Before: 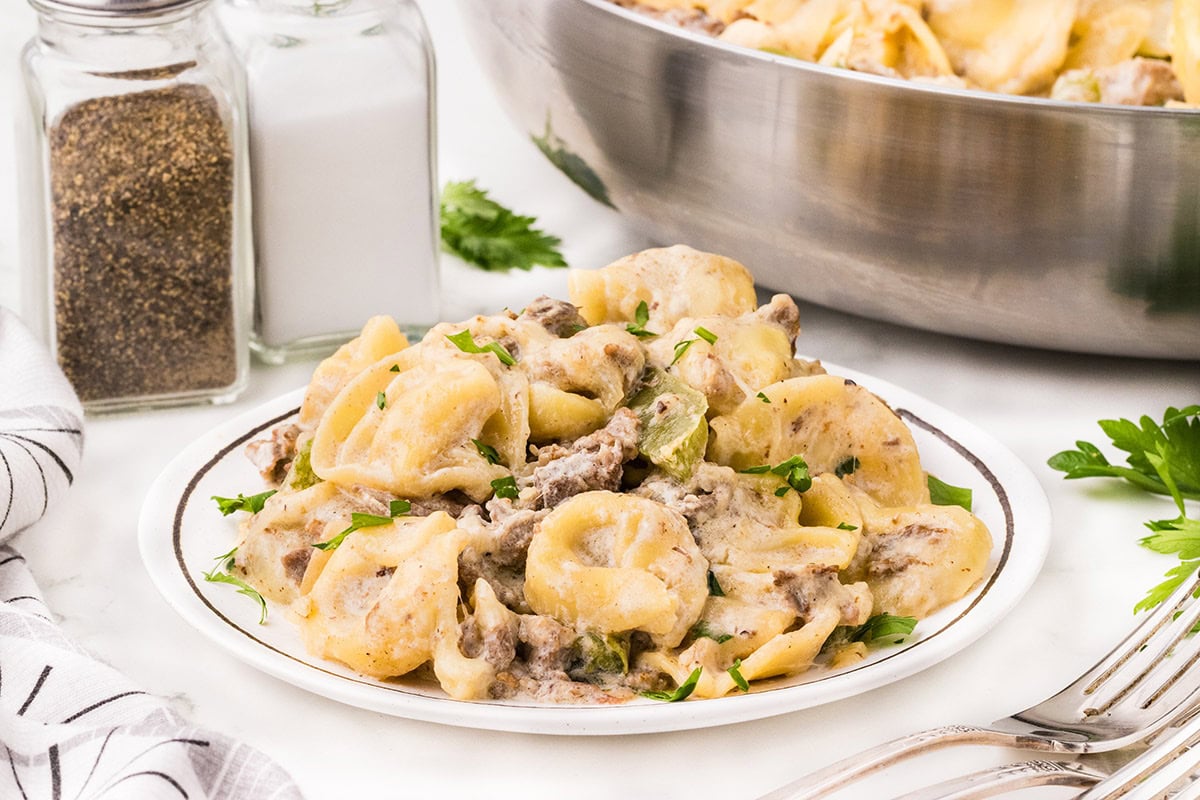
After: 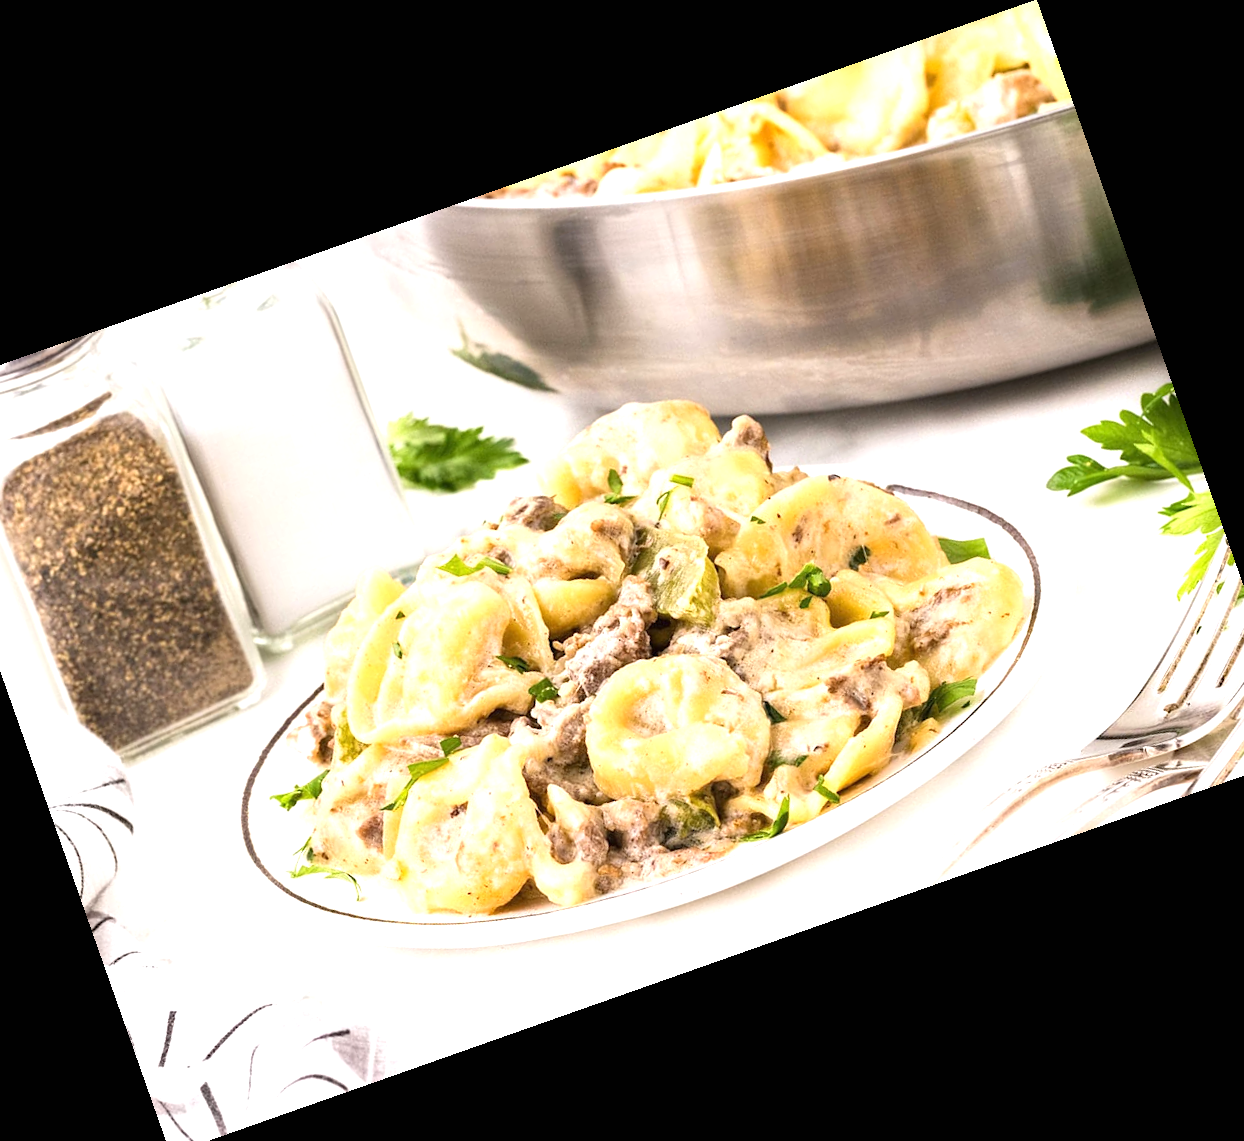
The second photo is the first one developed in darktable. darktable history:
exposure: black level correction 0, exposure 0.7 EV, compensate exposure bias true, compensate highlight preservation false
crop and rotate: angle 19.43°, left 6.812%, right 4.125%, bottom 1.087%
